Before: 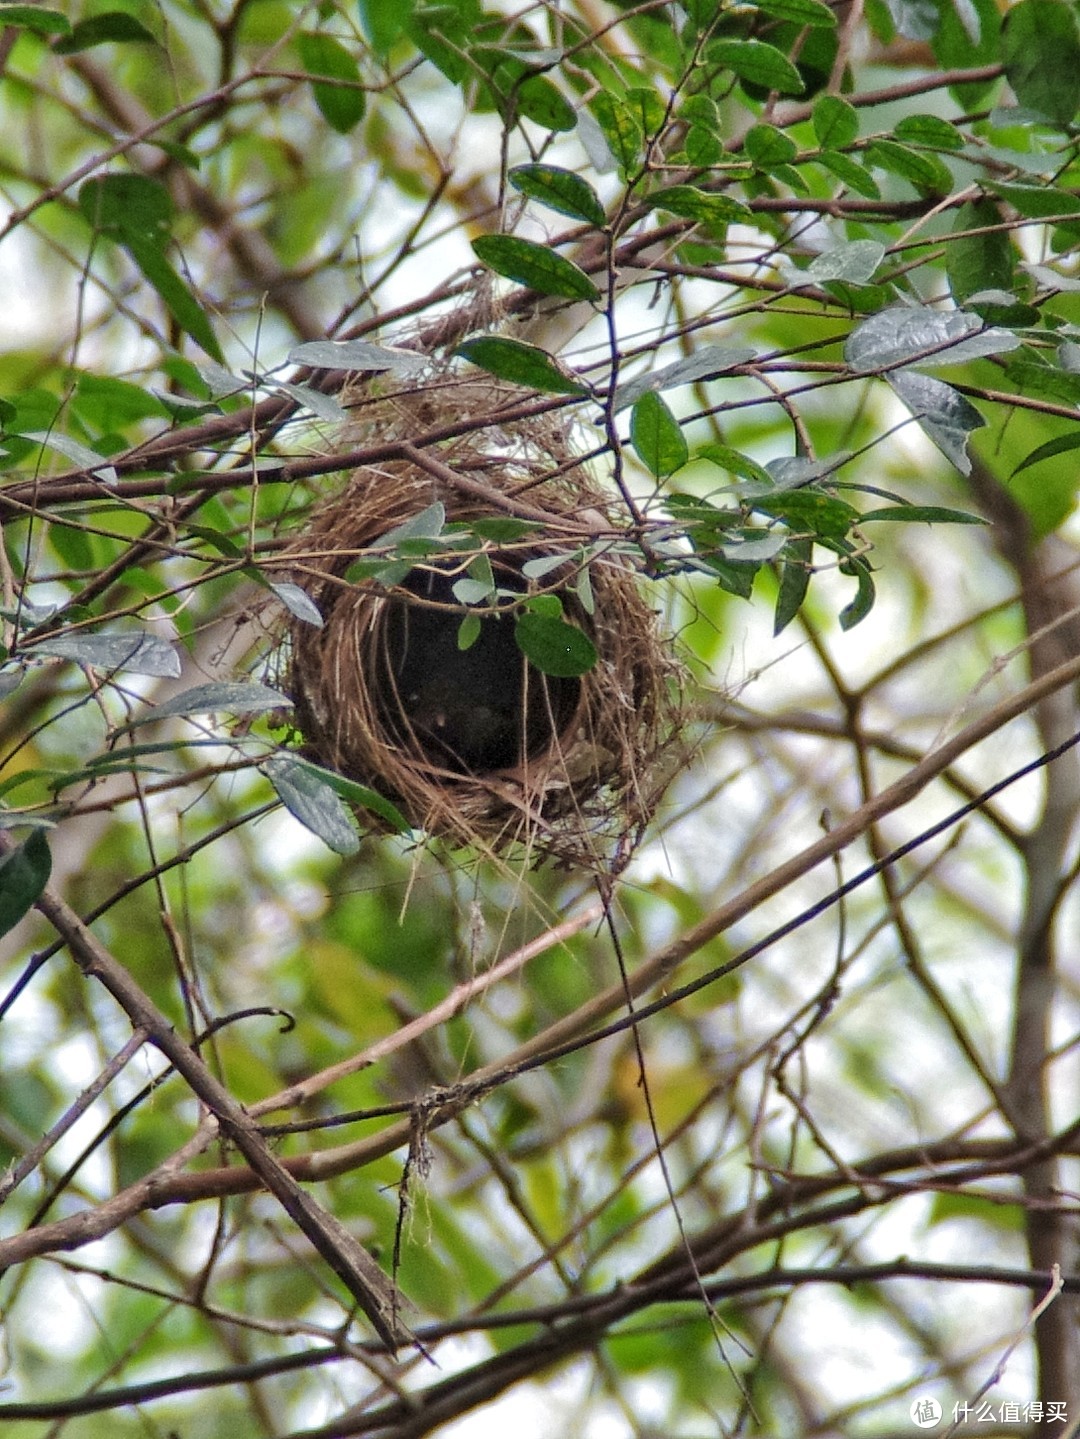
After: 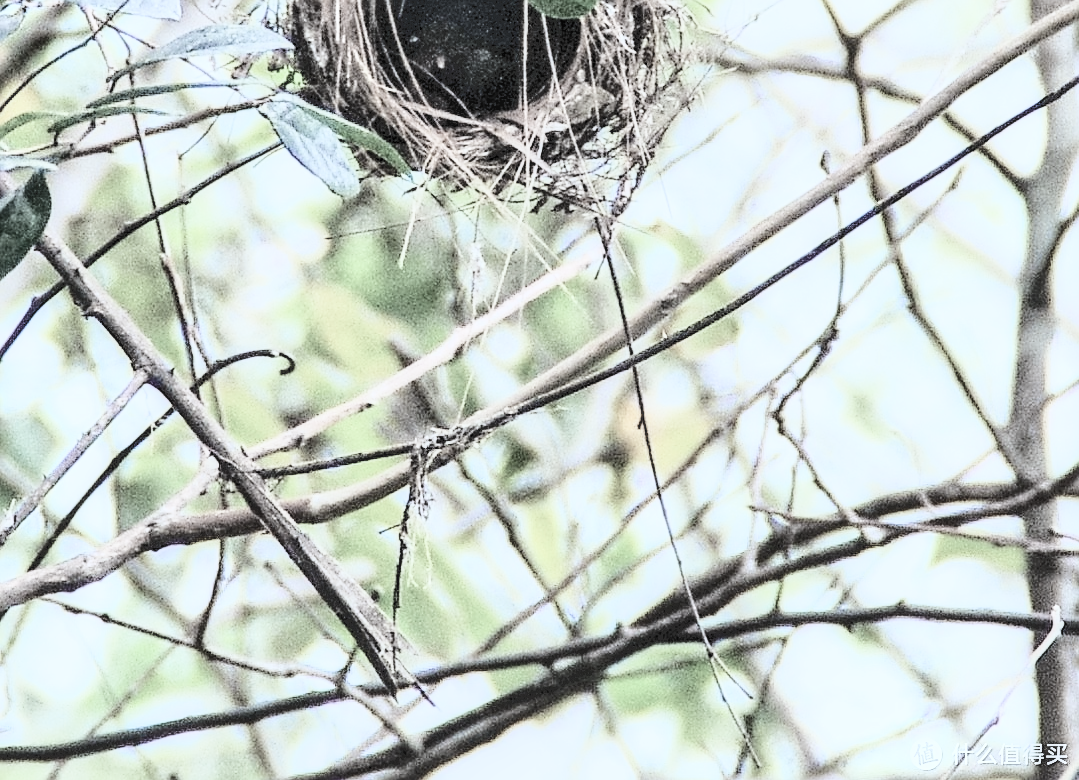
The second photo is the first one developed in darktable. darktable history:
exposure: exposure 1.138 EV, compensate exposure bias true, compensate highlight preservation false
filmic rgb: black relative exposure -7.15 EV, white relative exposure 5.35 EV, threshold 2.94 EV, hardness 3.02, enable highlight reconstruction true
local contrast: on, module defaults
color calibration: gray › normalize channels true, x 0.383, y 0.372, temperature 3884.97 K, gamut compression 0.007
crop and rotate: top 45.782%, right 0.021%
tone curve: curves: ch0 [(0, 0) (0.003, 0.037) (0.011, 0.061) (0.025, 0.104) (0.044, 0.145) (0.069, 0.145) (0.1, 0.127) (0.136, 0.175) (0.177, 0.207) (0.224, 0.252) (0.277, 0.341) (0.335, 0.446) (0.399, 0.554) (0.468, 0.658) (0.543, 0.757) (0.623, 0.843) (0.709, 0.919) (0.801, 0.958) (0.898, 0.975) (1, 1)], color space Lab, independent channels, preserve colors none
color zones: curves: ch1 [(0.238, 0.163) (0.476, 0.2) (0.733, 0.322) (0.848, 0.134)]
sharpen: amount 0.599
